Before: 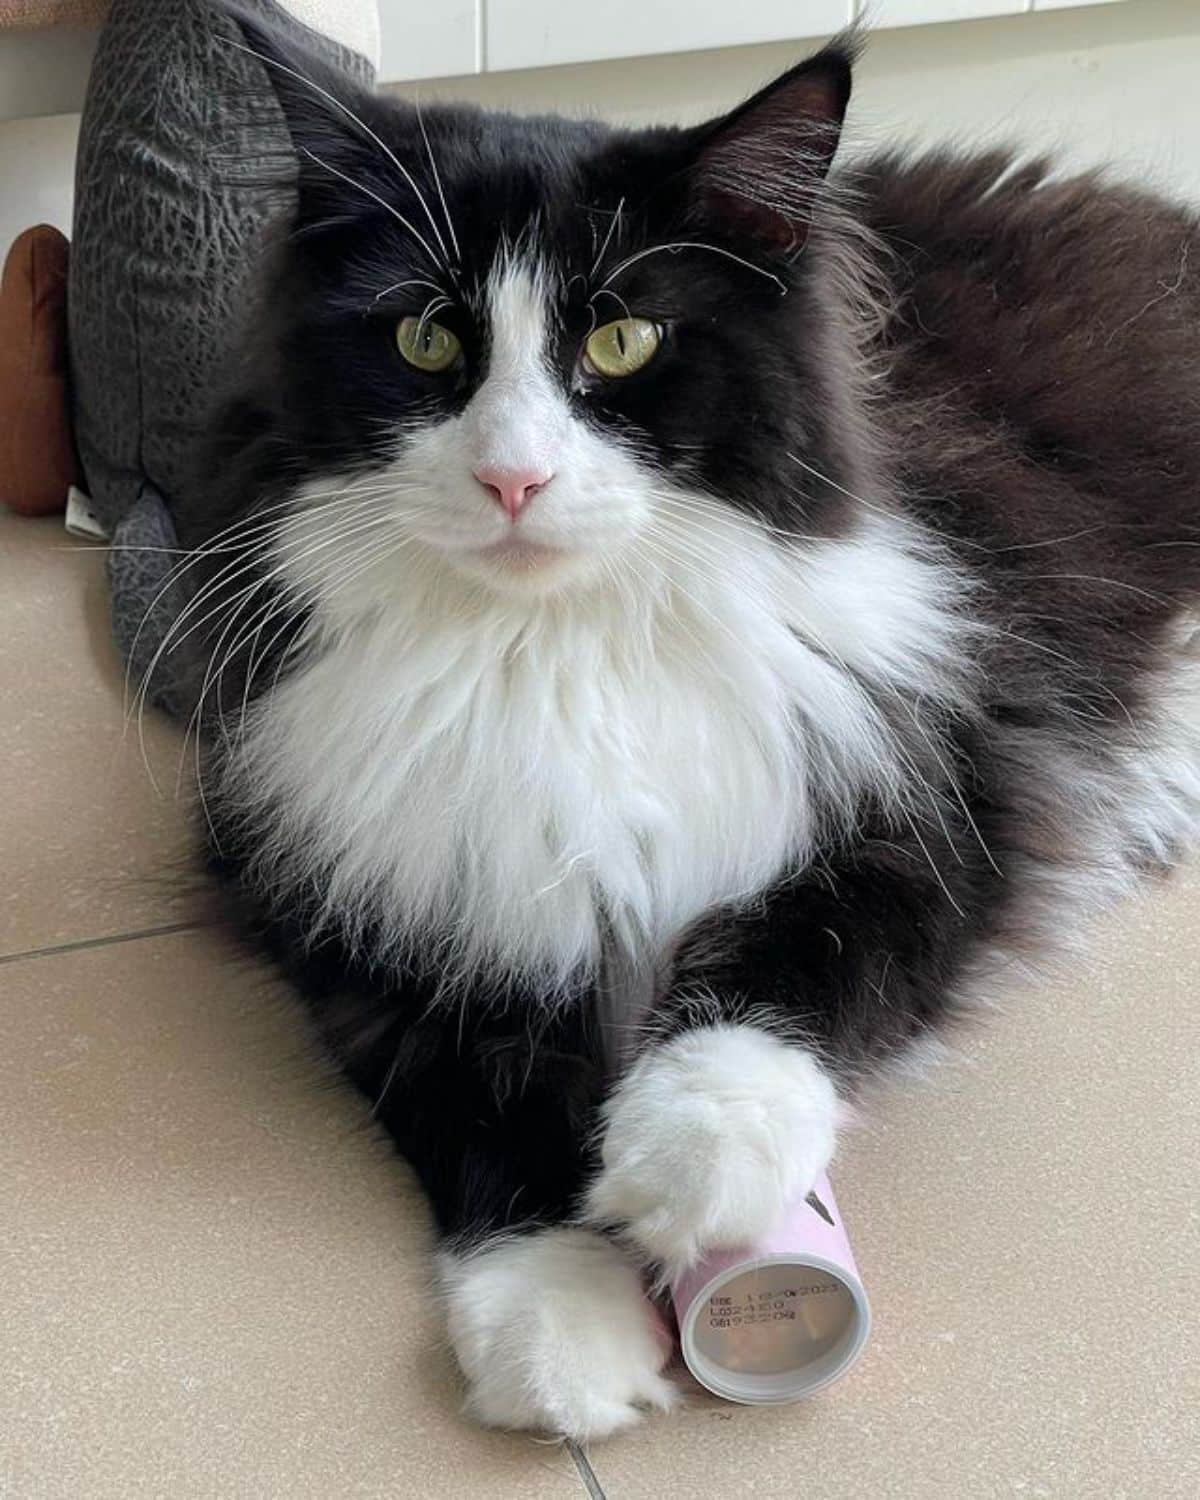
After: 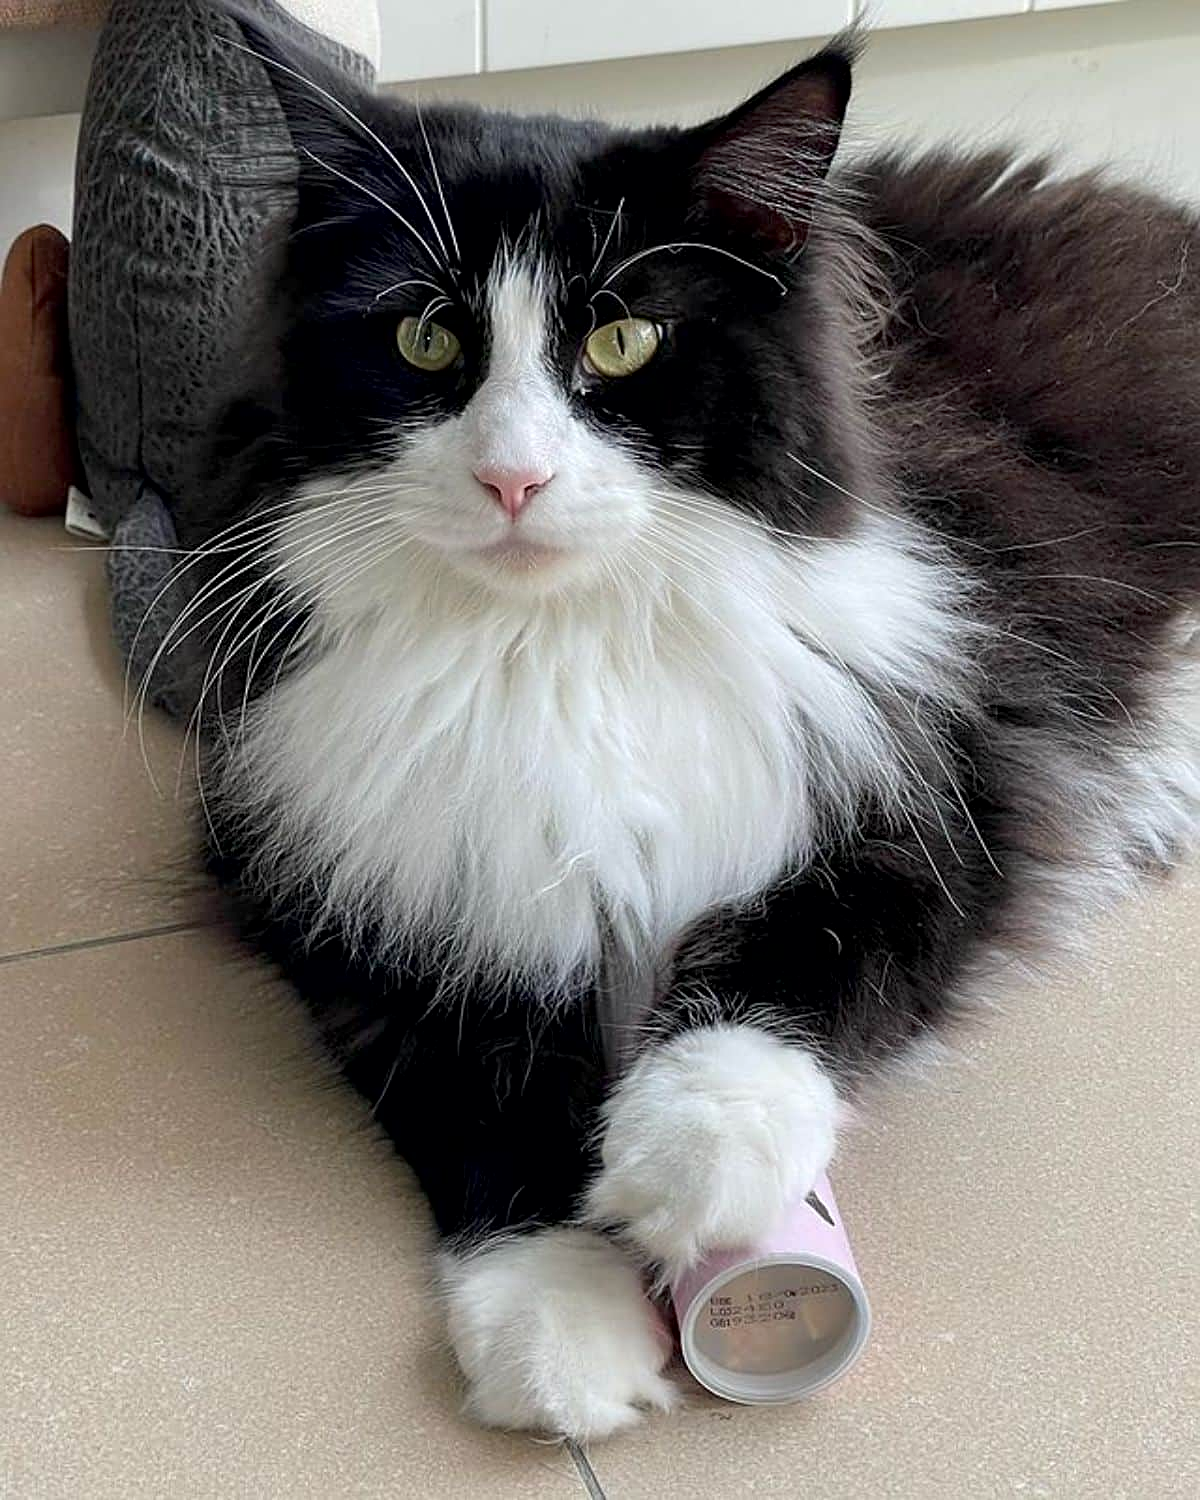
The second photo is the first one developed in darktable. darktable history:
contrast brightness saturation: saturation -0.056
exposure: black level correction 0.005, exposure 0.015 EV, compensate highlight preservation false
sharpen: on, module defaults
